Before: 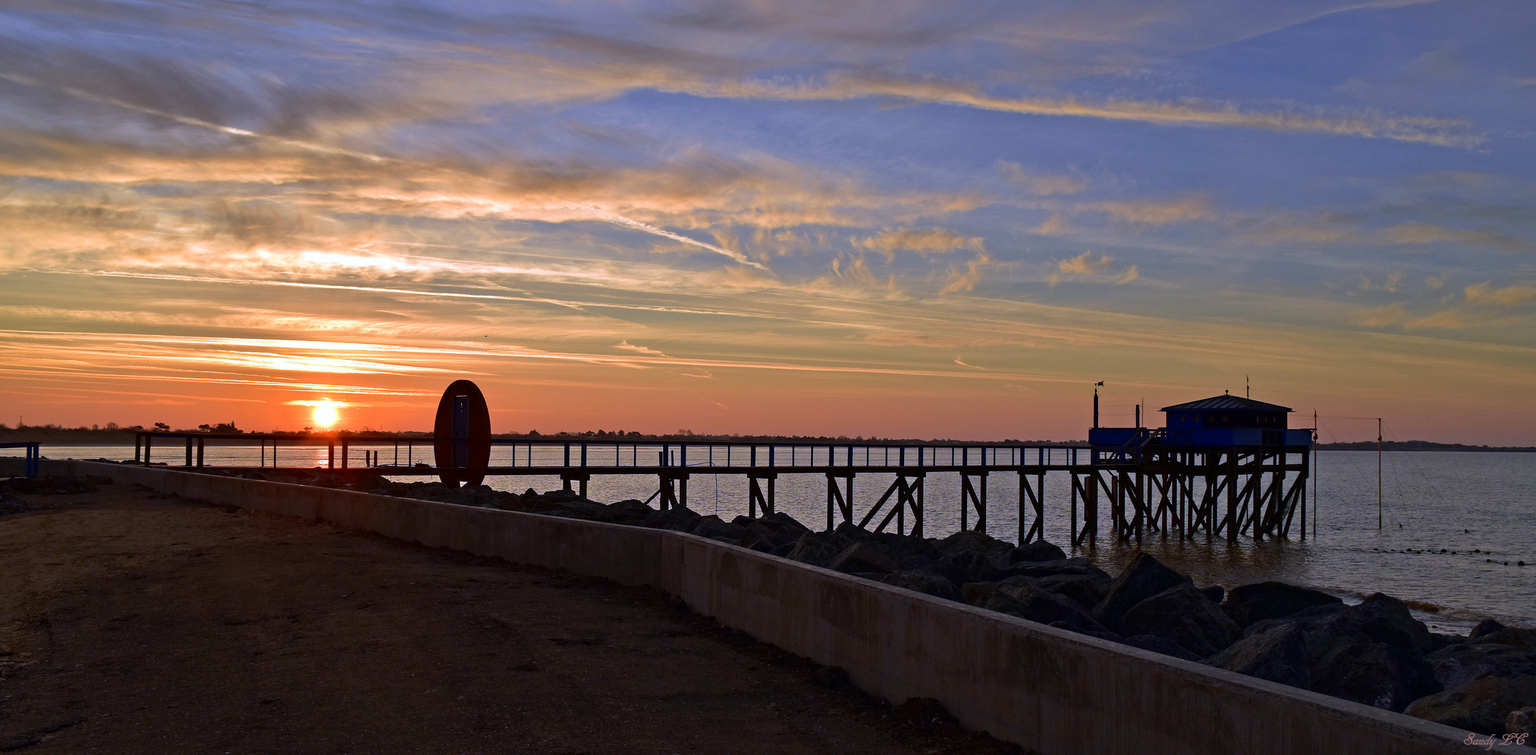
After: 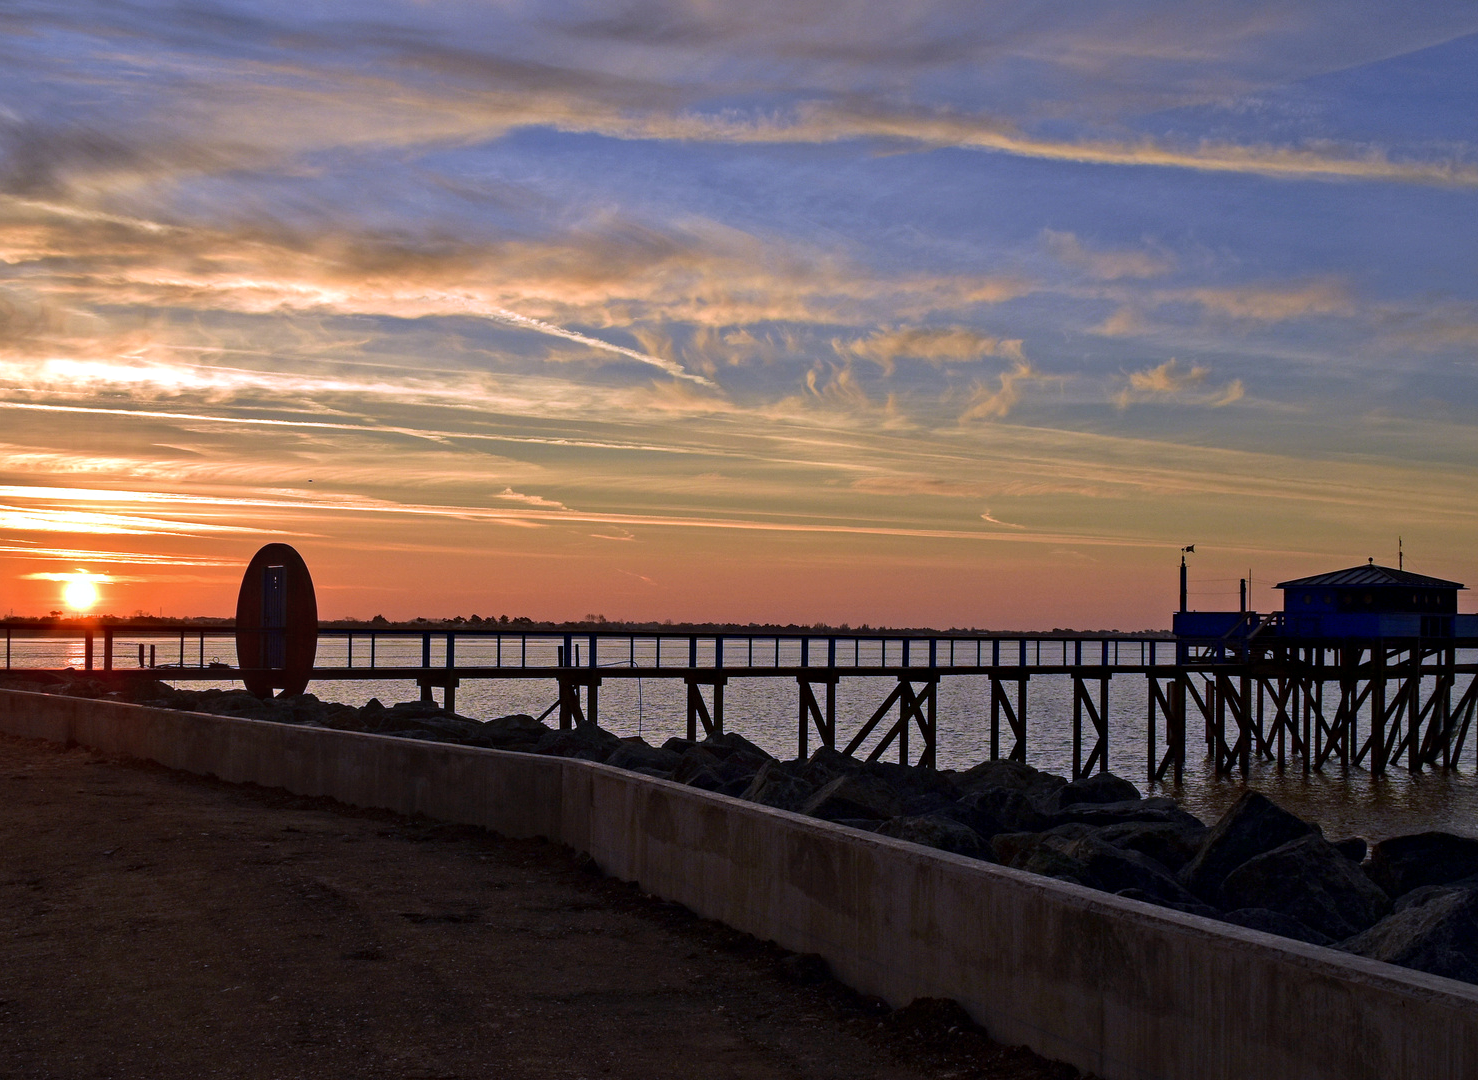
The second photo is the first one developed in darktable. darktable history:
local contrast: on, module defaults
crop and rotate: left 17.543%, right 15.173%
